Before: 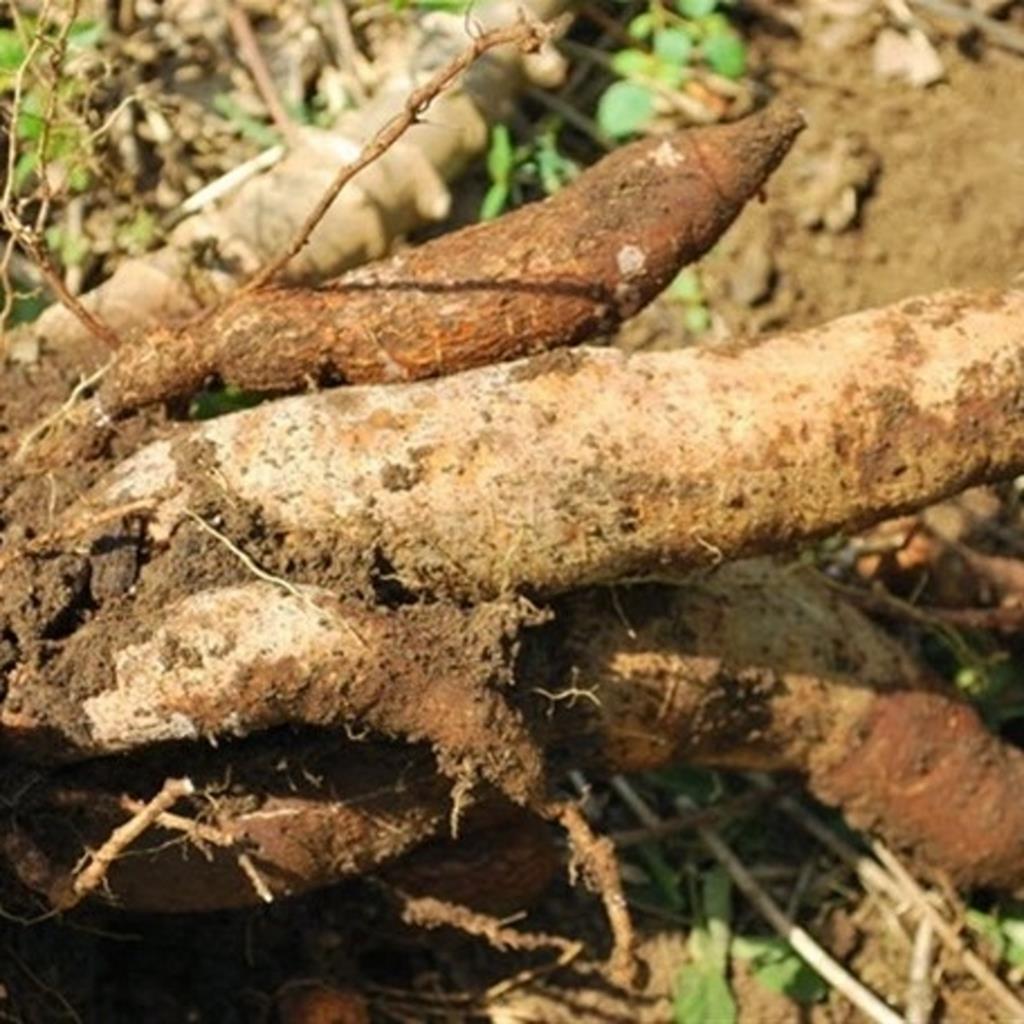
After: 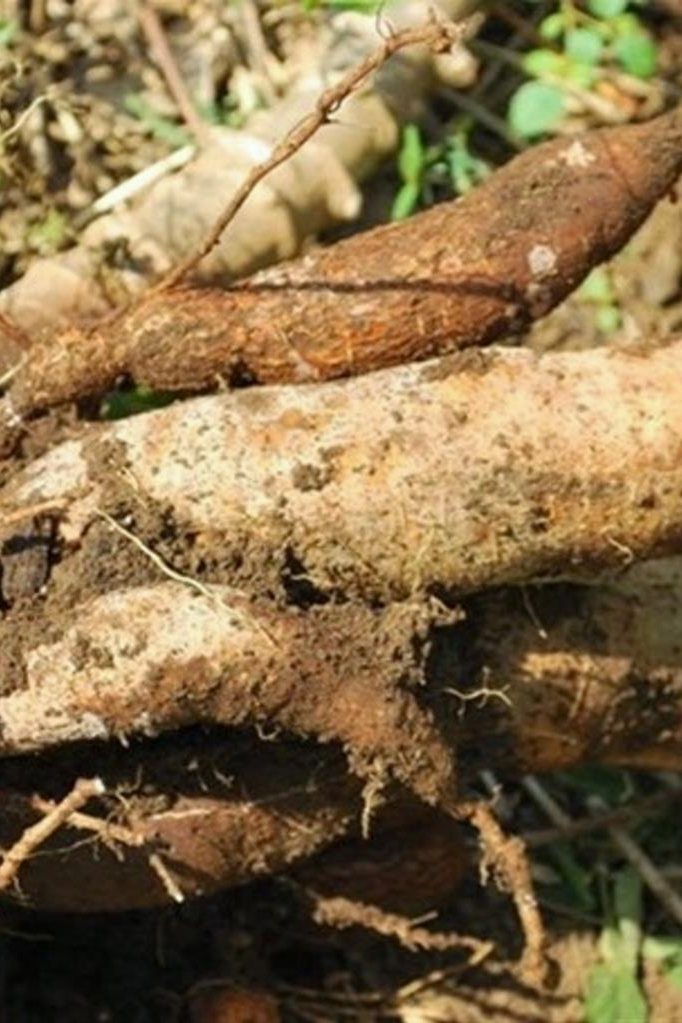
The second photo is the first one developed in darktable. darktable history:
crop and rotate: left 8.786%, right 24.548%
white balance: red 0.982, blue 1.018
